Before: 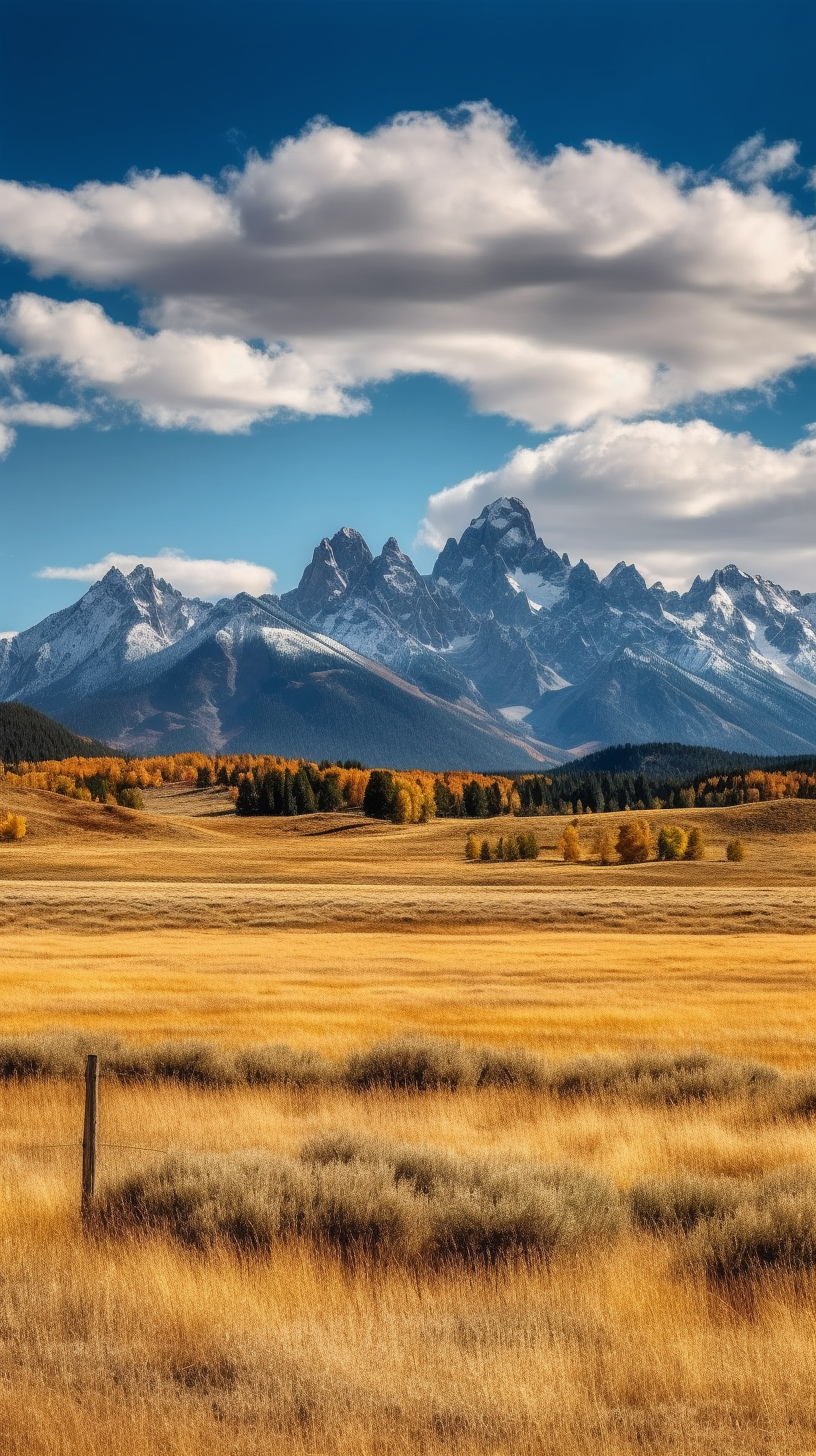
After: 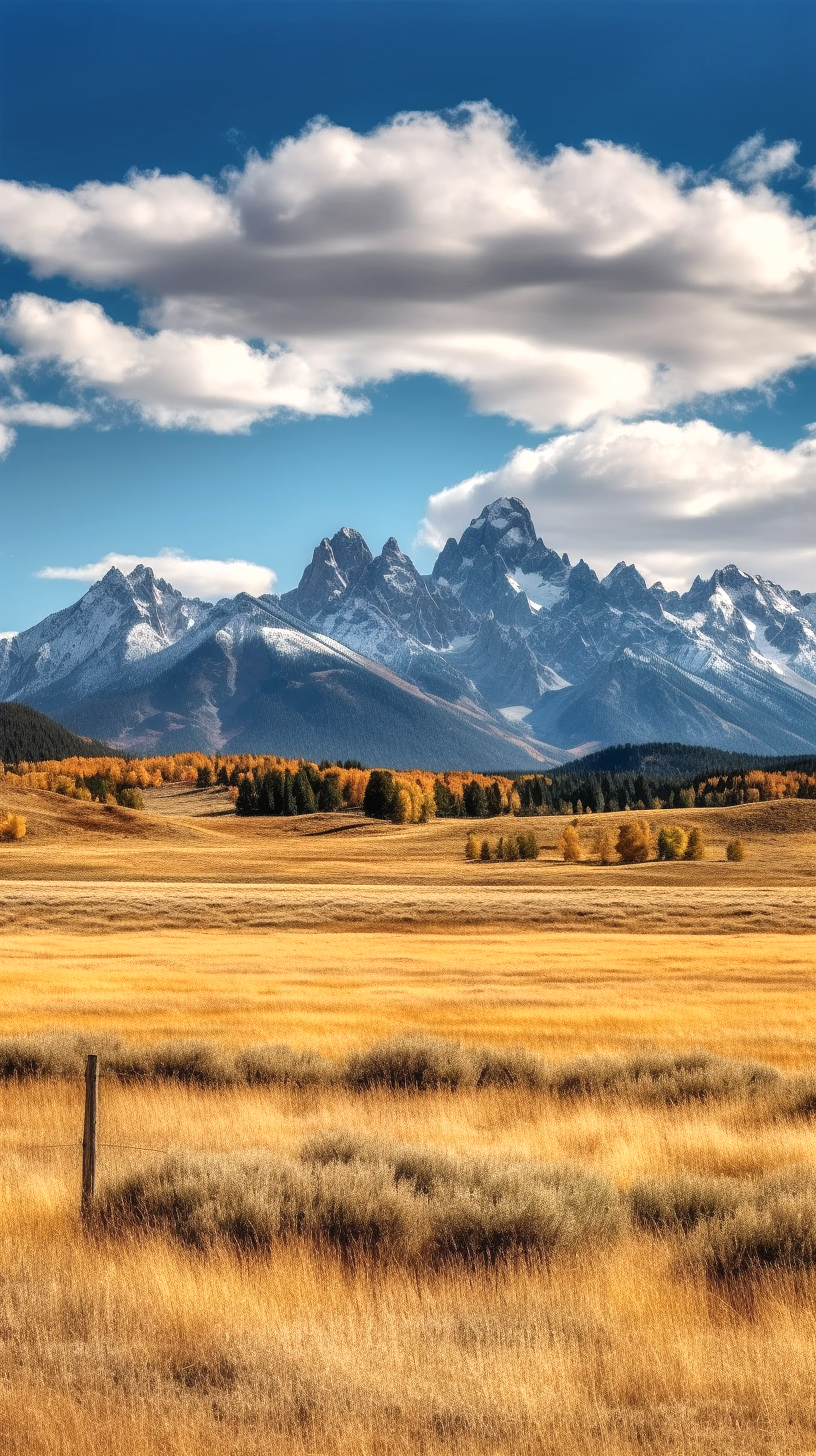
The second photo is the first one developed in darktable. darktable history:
shadows and highlights: radius 110.82, shadows 51.06, white point adjustment 9.12, highlights -2.87, soften with gaussian
